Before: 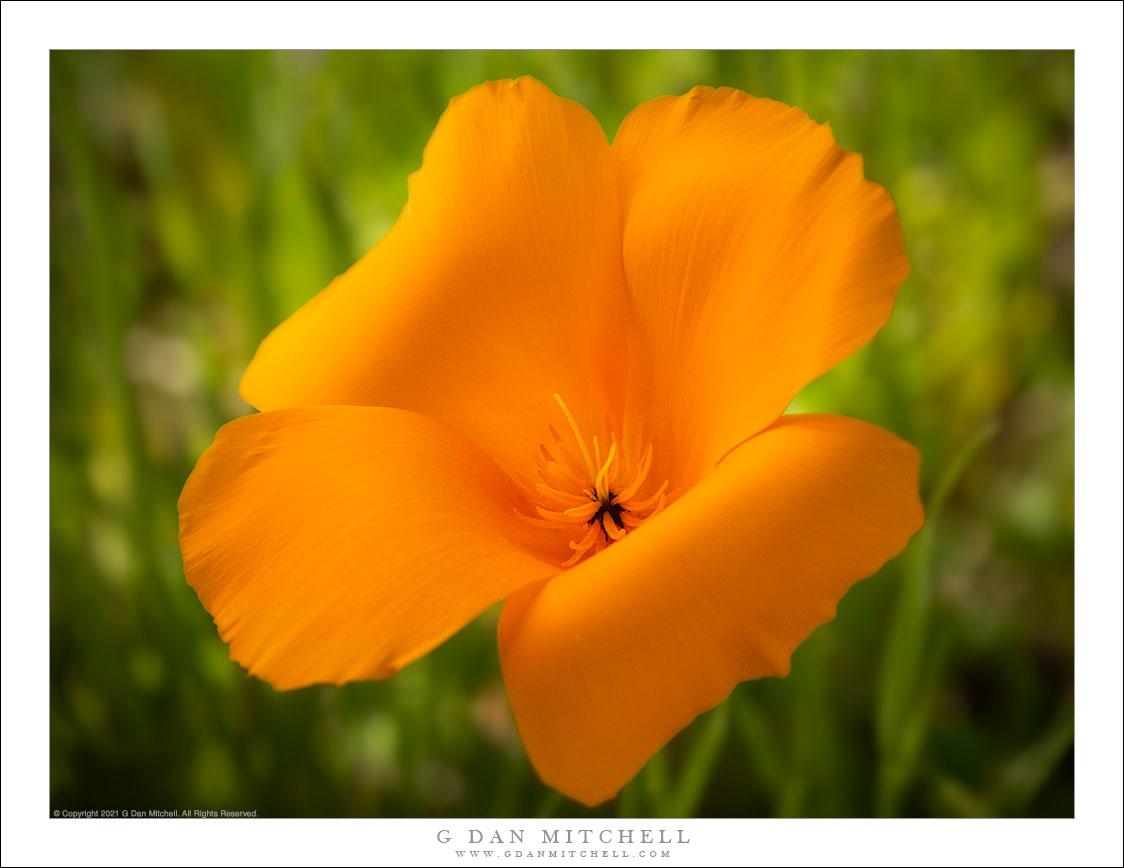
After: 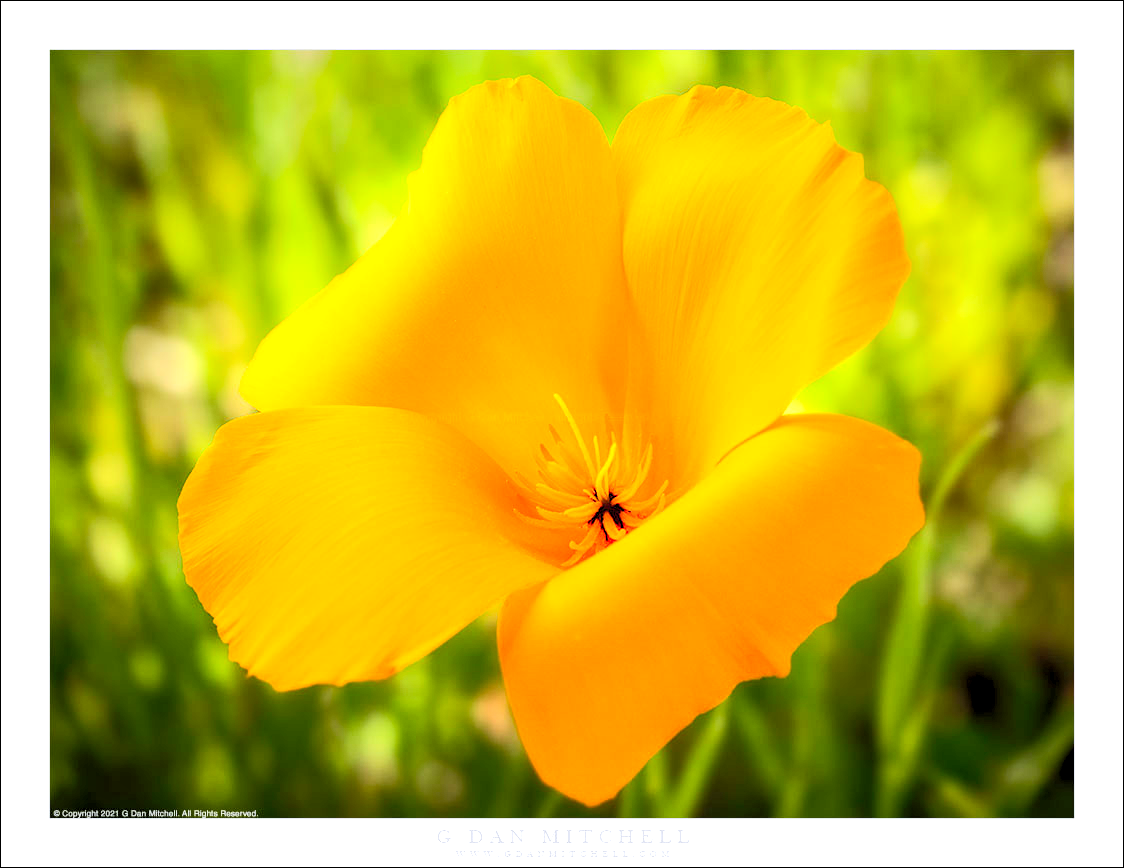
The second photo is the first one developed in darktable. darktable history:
white balance: red 0.984, blue 1.059
levels: levels [0.036, 0.364, 0.827]
rgb curve: curves: ch0 [(0, 0) (0.284, 0.292) (0.505, 0.644) (1, 1)]; ch1 [(0, 0) (0.284, 0.292) (0.505, 0.644) (1, 1)]; ch2 [(0, 0) (0.284, 0.292) (0.505, 0.644) (1, 1)], compensate middle gray true
local contrast: highlights 100%, shadows 100%, detail 120%, midtone range 0.2
